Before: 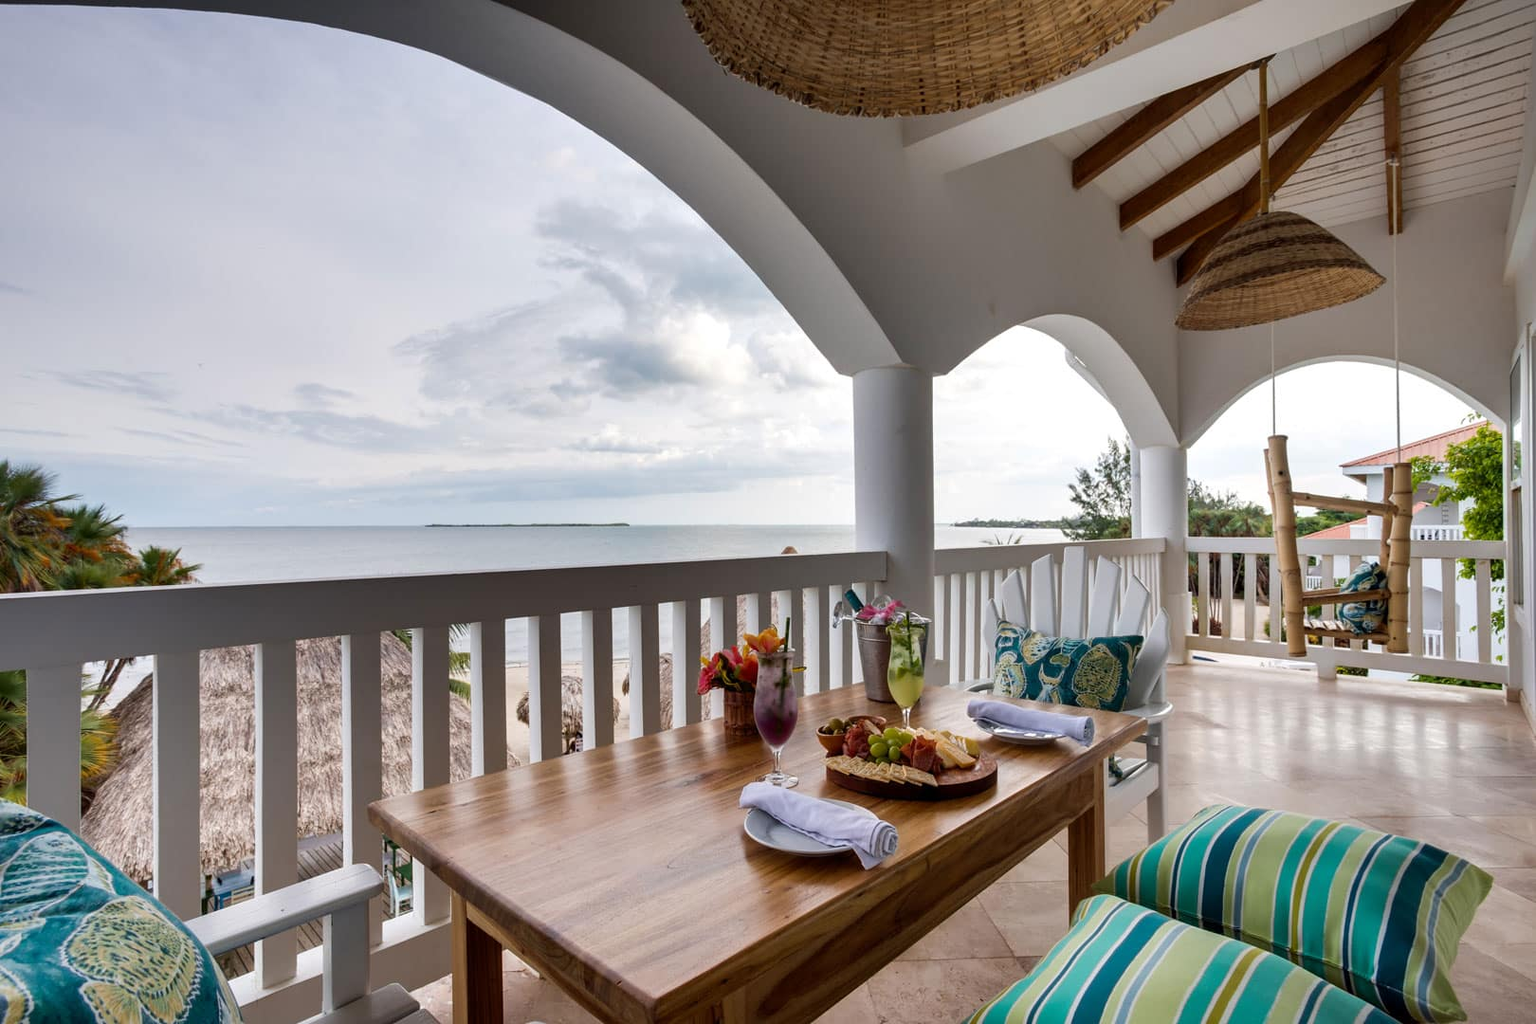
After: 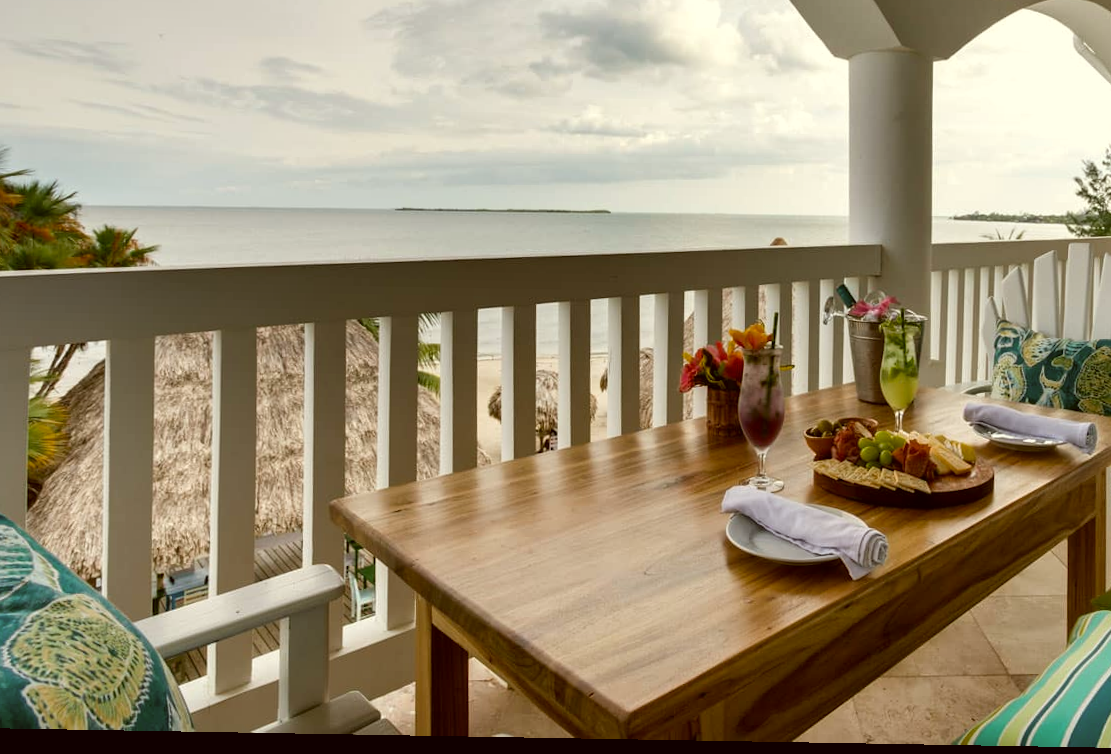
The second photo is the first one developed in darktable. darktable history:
color correction: highlights a* -1.67, highlights b* 10.59, shadows a* 0.713, shadows b* 18.93
tone equalizer: on, module defaults
crop and rotate: angle -1°, left 3.857%, top 31.922%, right 28.298%
